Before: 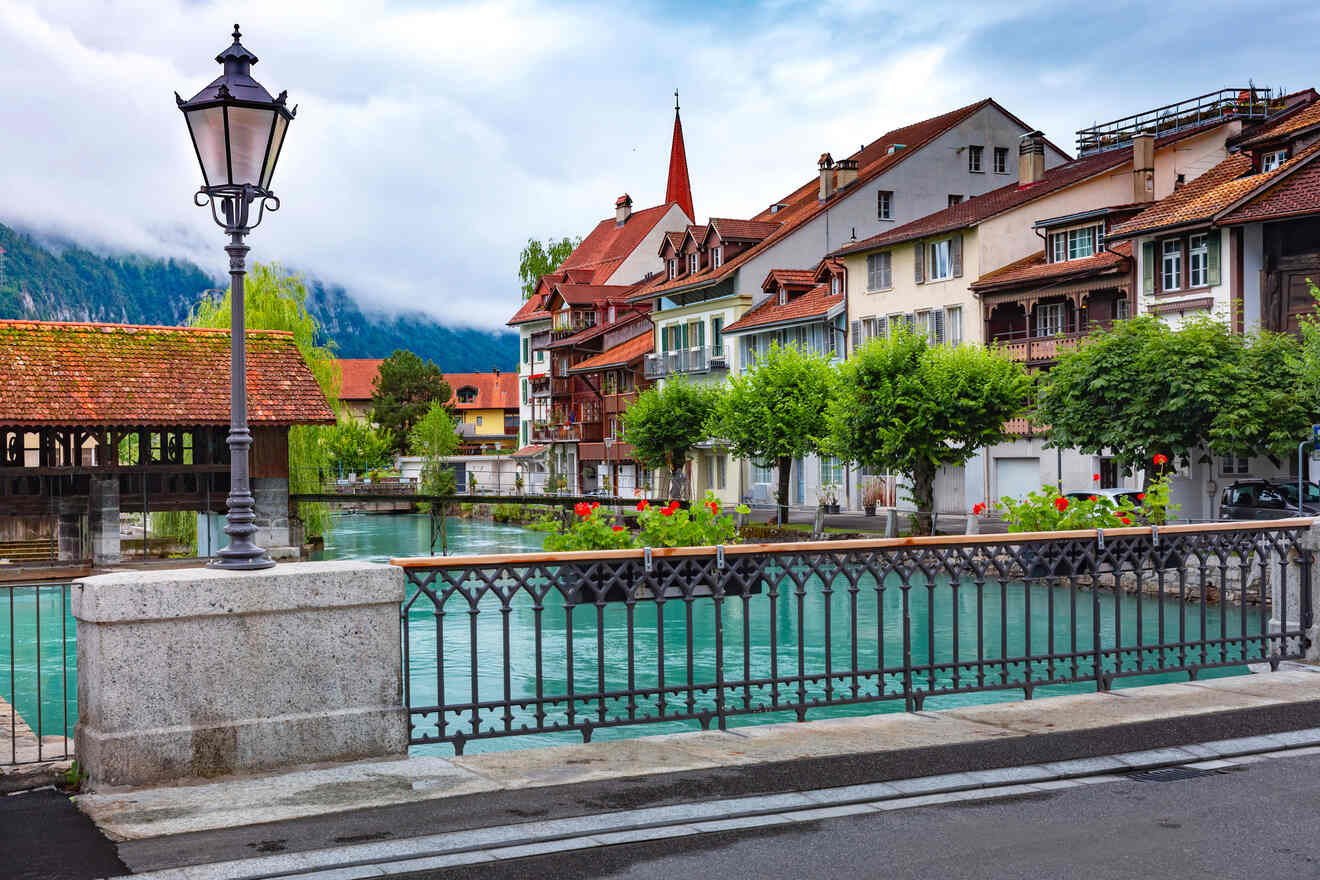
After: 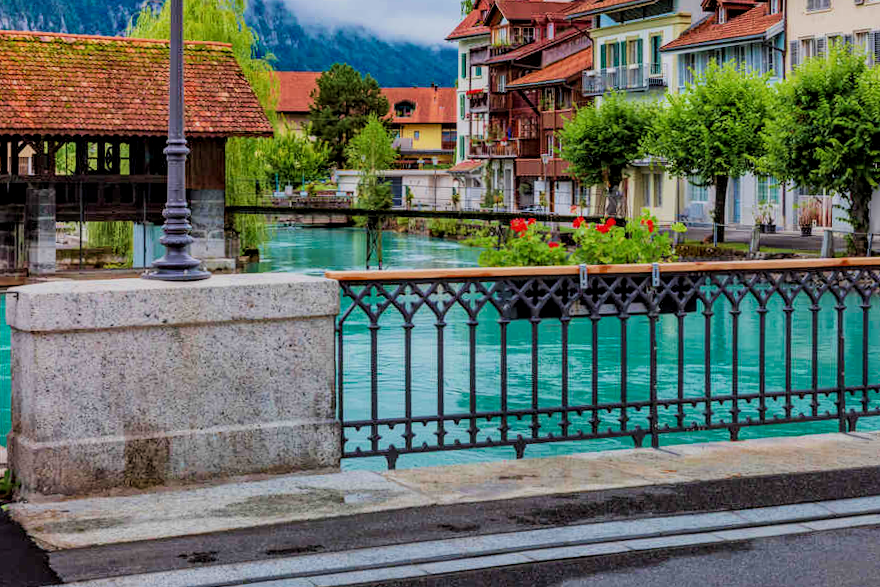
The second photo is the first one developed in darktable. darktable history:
filmic rgb: black relative exposure -7.65 EV, white relative exposure 4.56 EV, hardness 3.61
velvia: strength 45%
local contrast: on, module defaults
crop and rotate: angle -0.82°, left 3.85%, top 31.828%, right 27.992%
